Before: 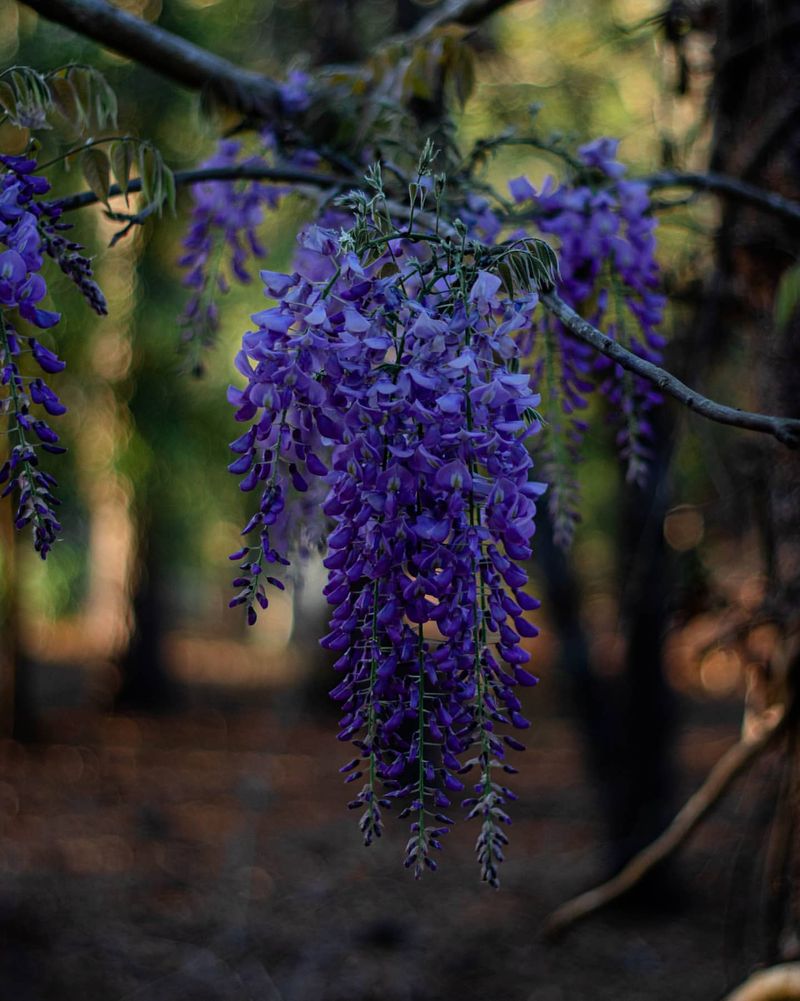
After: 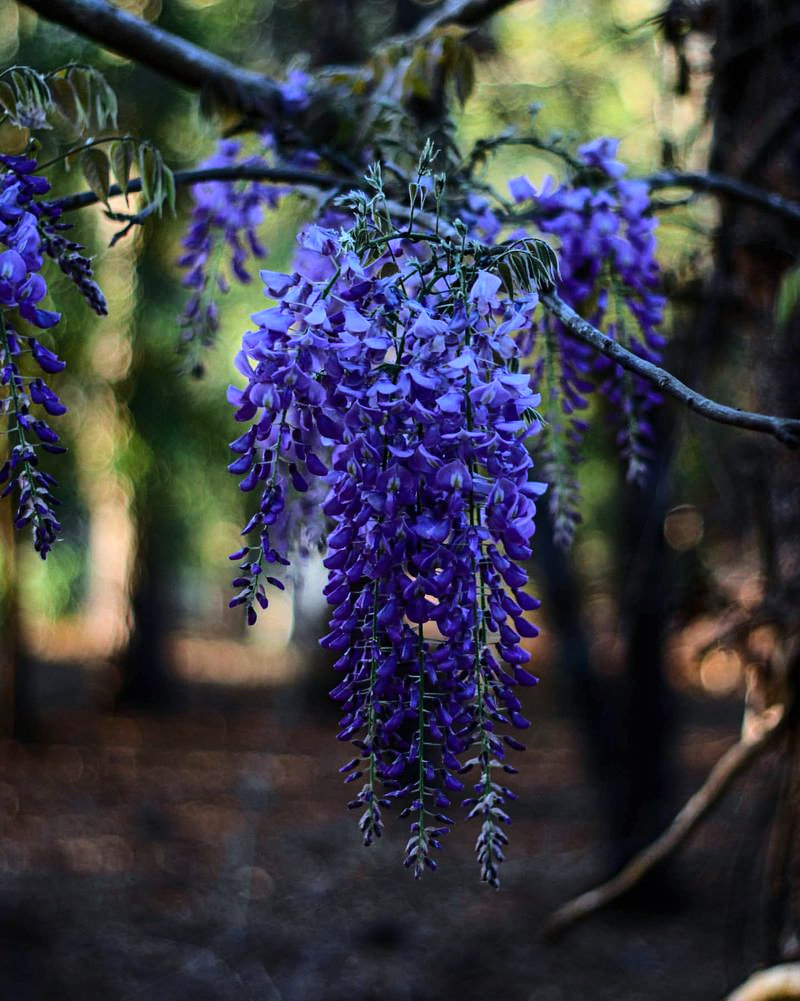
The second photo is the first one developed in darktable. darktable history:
base curve: curves: ch0 [(0, 0) (0.032, 0.037) (0.105, 0.228) (0.435, 0.76) (0.856, 0.983) (1, 1)]
white balance: red 0.926, green 1.003, blue 1.133
